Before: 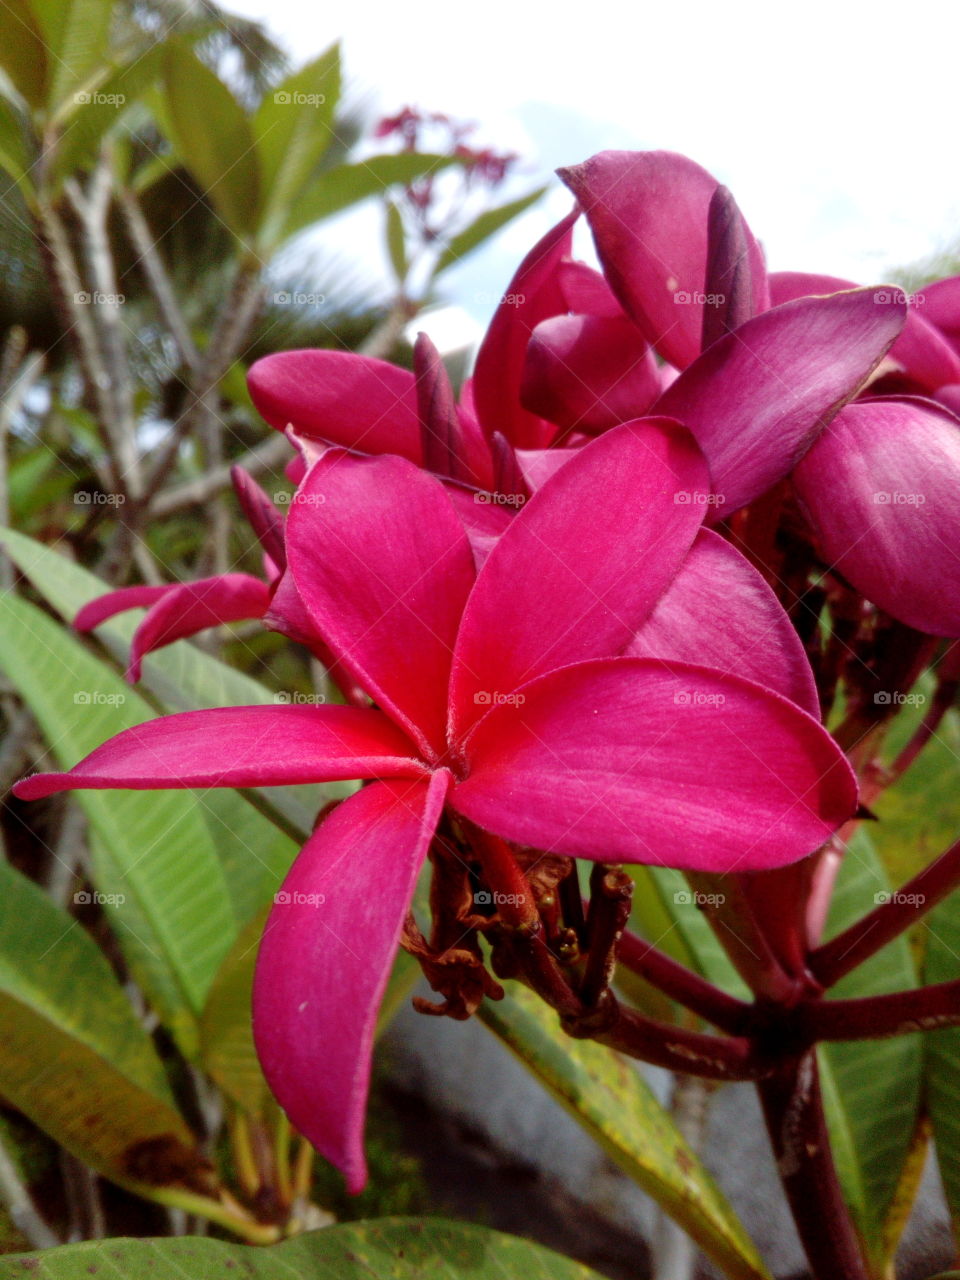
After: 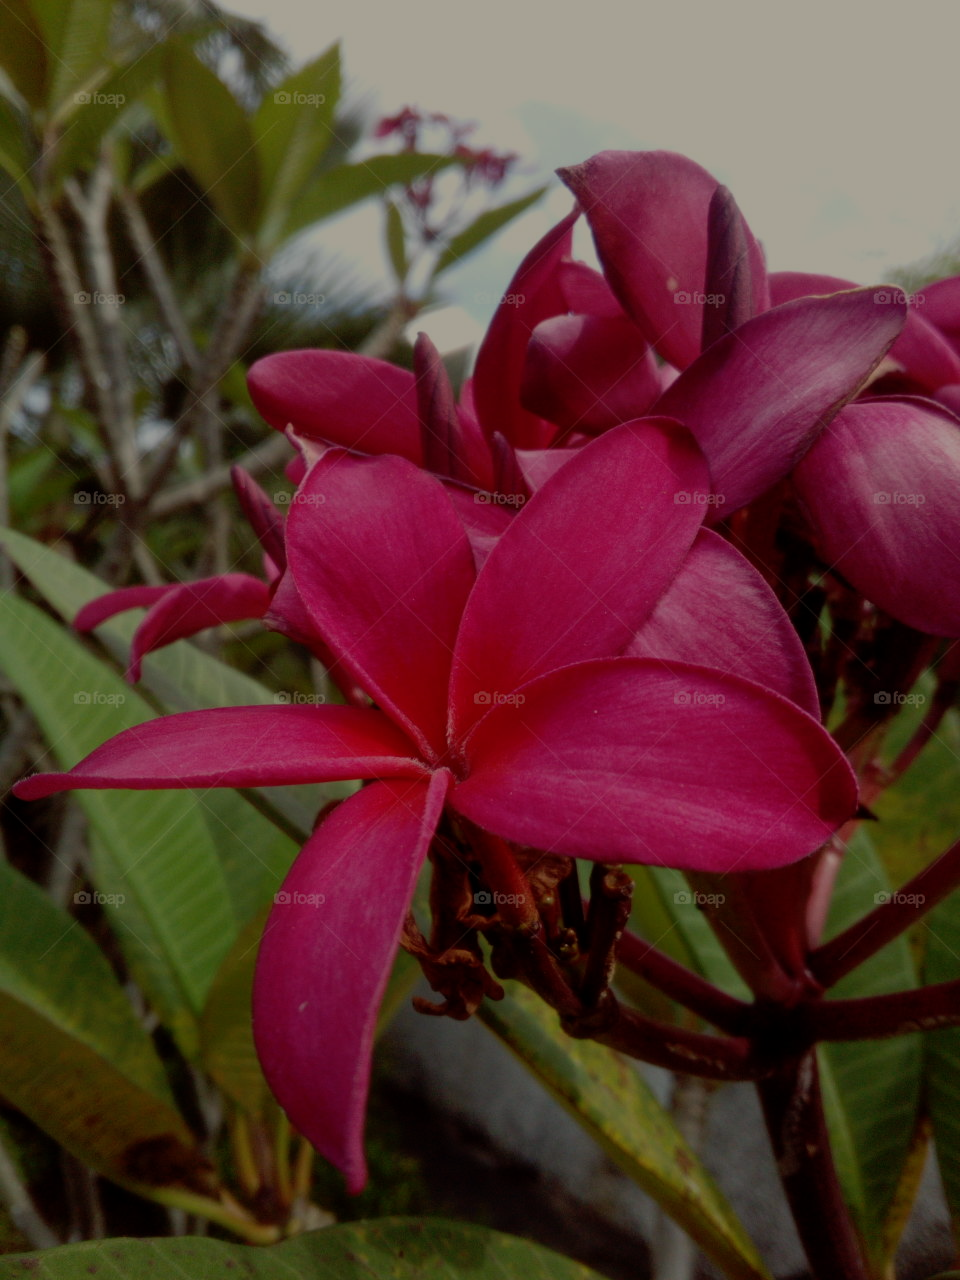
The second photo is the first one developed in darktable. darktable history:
white balance: red 1.029, blue 0.92
exposure: exposure -1.468 EV, compensate highlight preservation false
